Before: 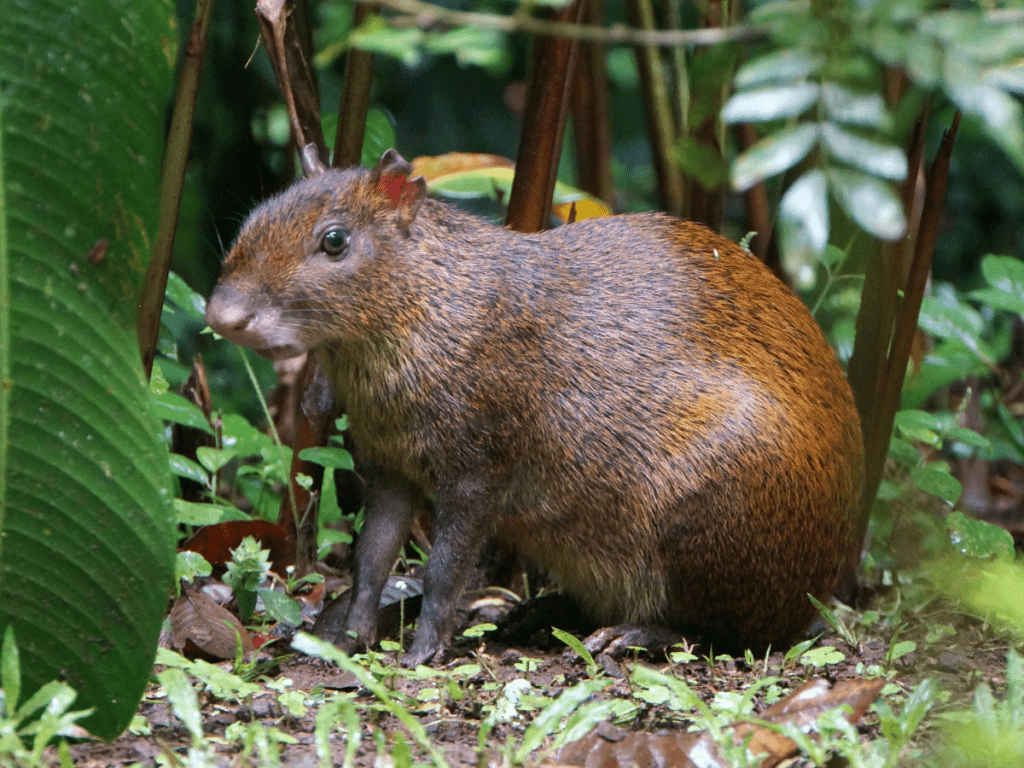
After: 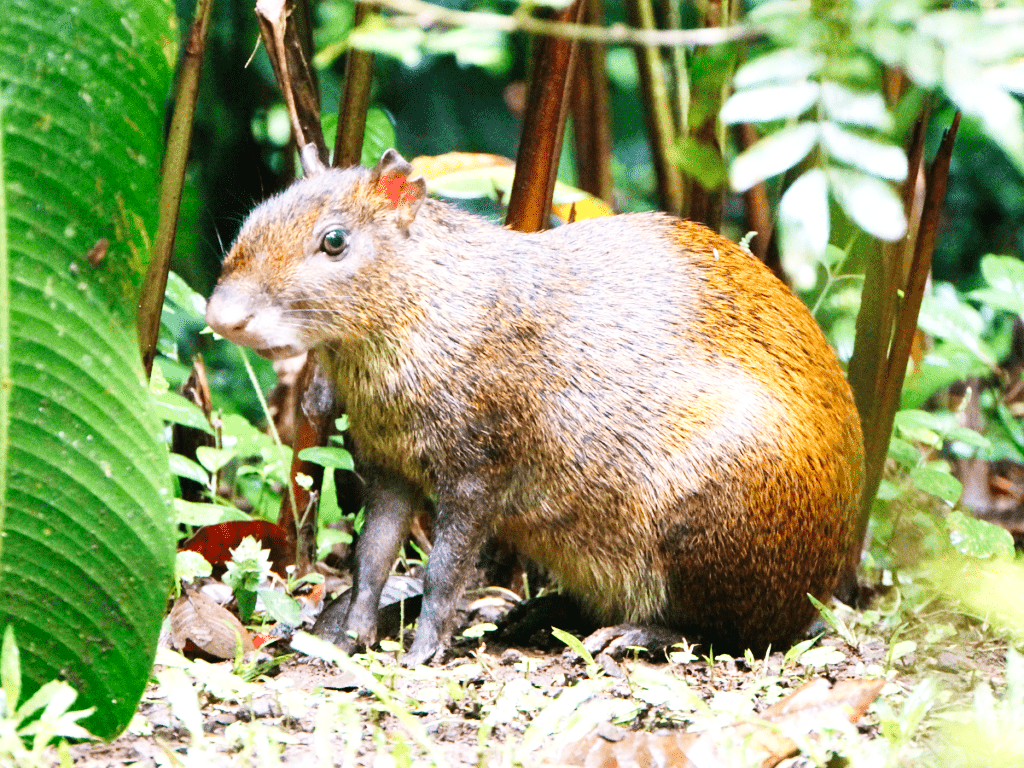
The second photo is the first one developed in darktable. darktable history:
exposure: black level correction 0, exposure 0.7 EV, compensate exposure bias true, compensate highlight preservation false
base curve: curves: ch0 [(0, 0.003) (0.001, 0.002) (0.006, 0.004) (0.02, 0.022) (0.048, 0.086) (0.094, 0.234) (0.162, 0.431) (0.258, 0.629) (0.385, 0.8) (0.548, 0.918) (0.751, 0.988) (1, 1)], preserve colors none
